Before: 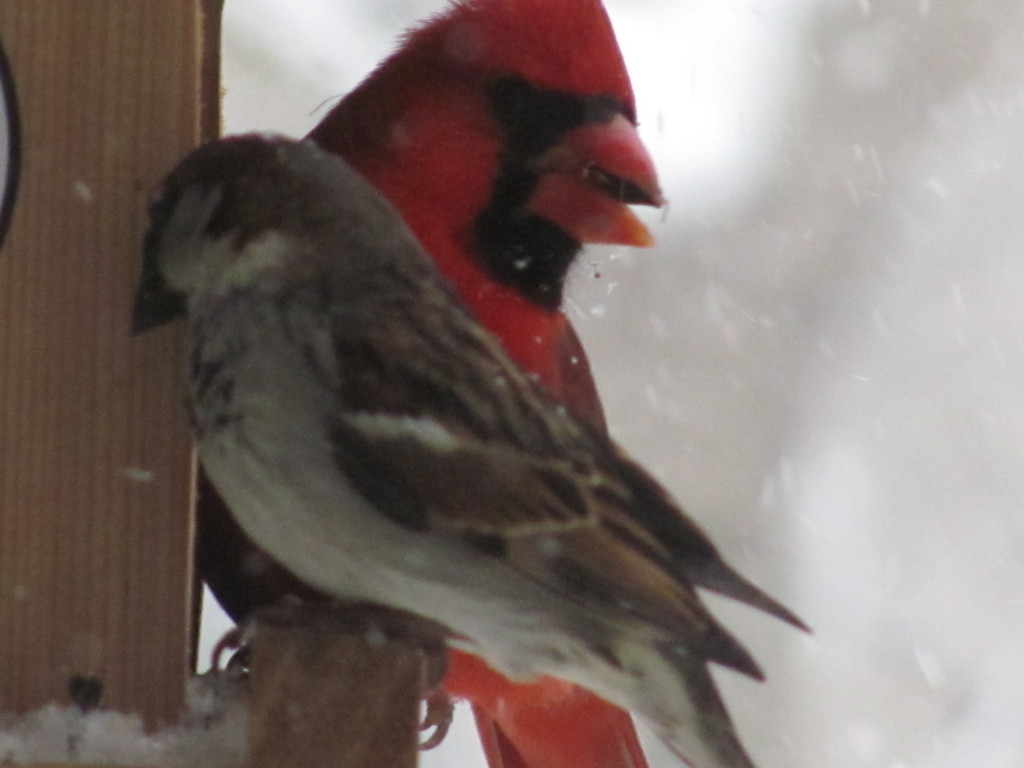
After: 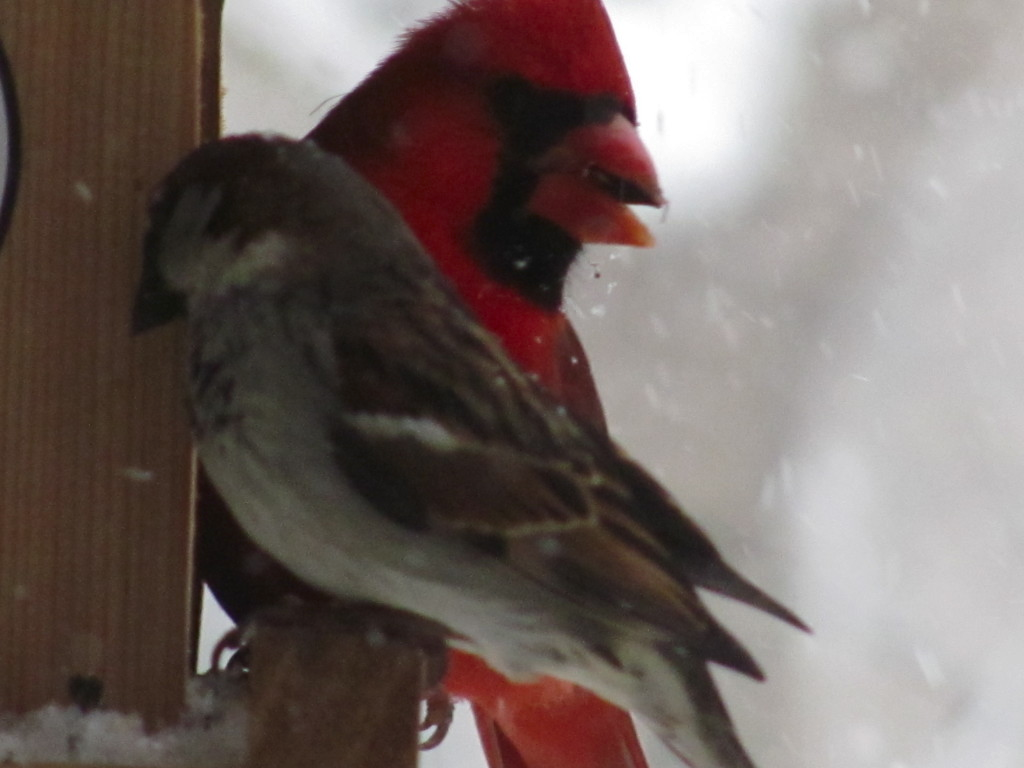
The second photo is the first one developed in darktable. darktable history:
tone curve: curves: ch0 [(0, 0) (0.003, 0.019) (0.011, 0.022) (0.025, 0.027) (0.044, 0.037) (0.069, 0.049) (0.1, 0.066) (0.136, 0.091) (0.177, 0.125) (0.224, 0.159) (0.277, 0.206) (0.335, 0.266) (0.399, 0.332) (0.468, 0.411) (0.543, 0.492) (0.623, 0.577) (0.709, 0.668) (0.801, 0.767) (0.898, 0.869) (1, 1)], color space Lab, independent channels, preserve colors none
